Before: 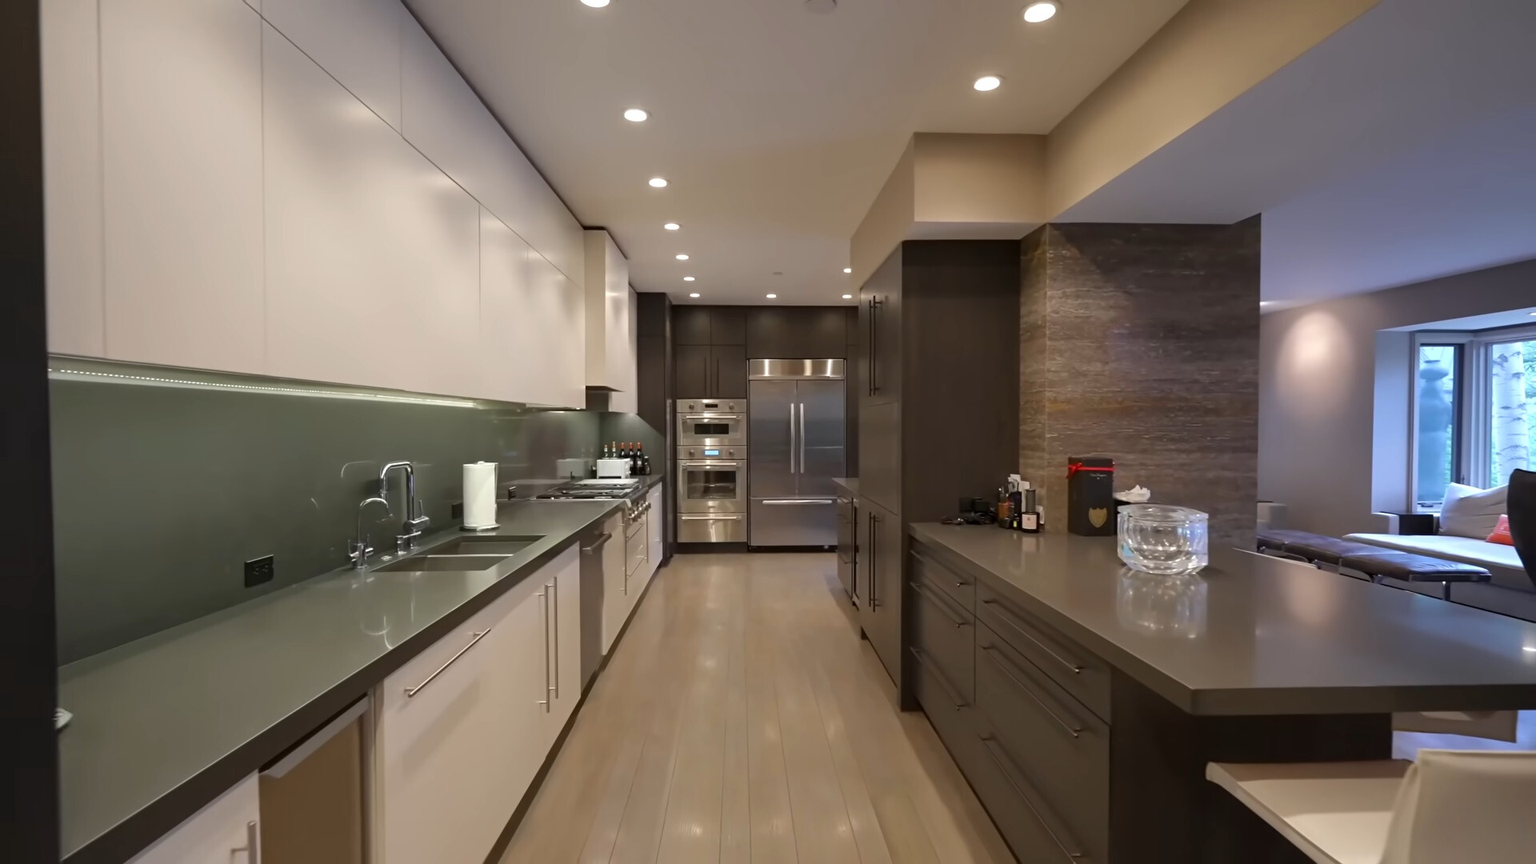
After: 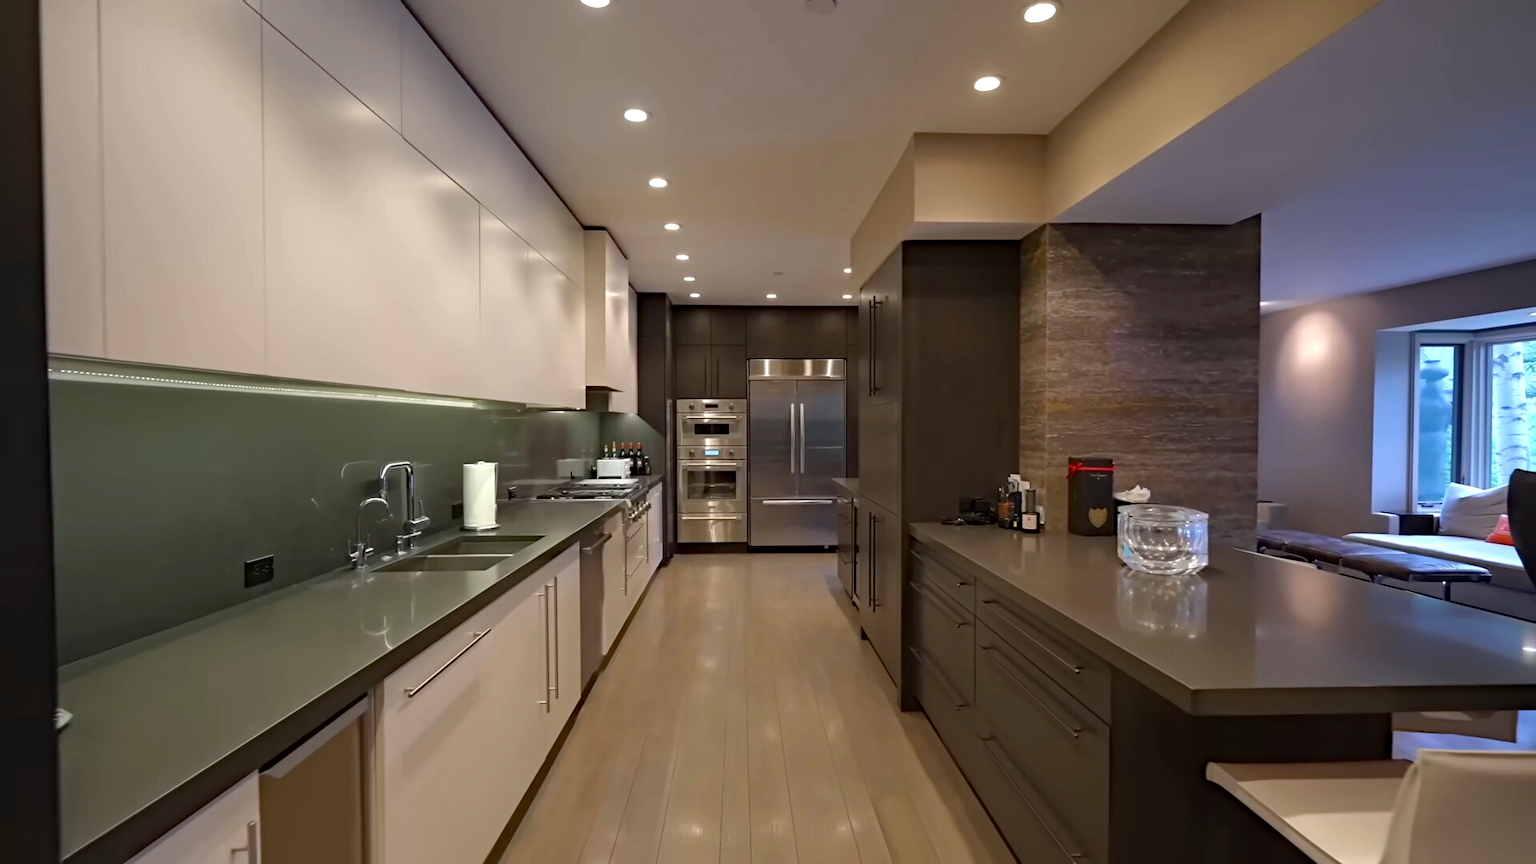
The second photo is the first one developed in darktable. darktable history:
haze removal: strength 0.294, distance 0.256, compatibility mode true, adaptive false
